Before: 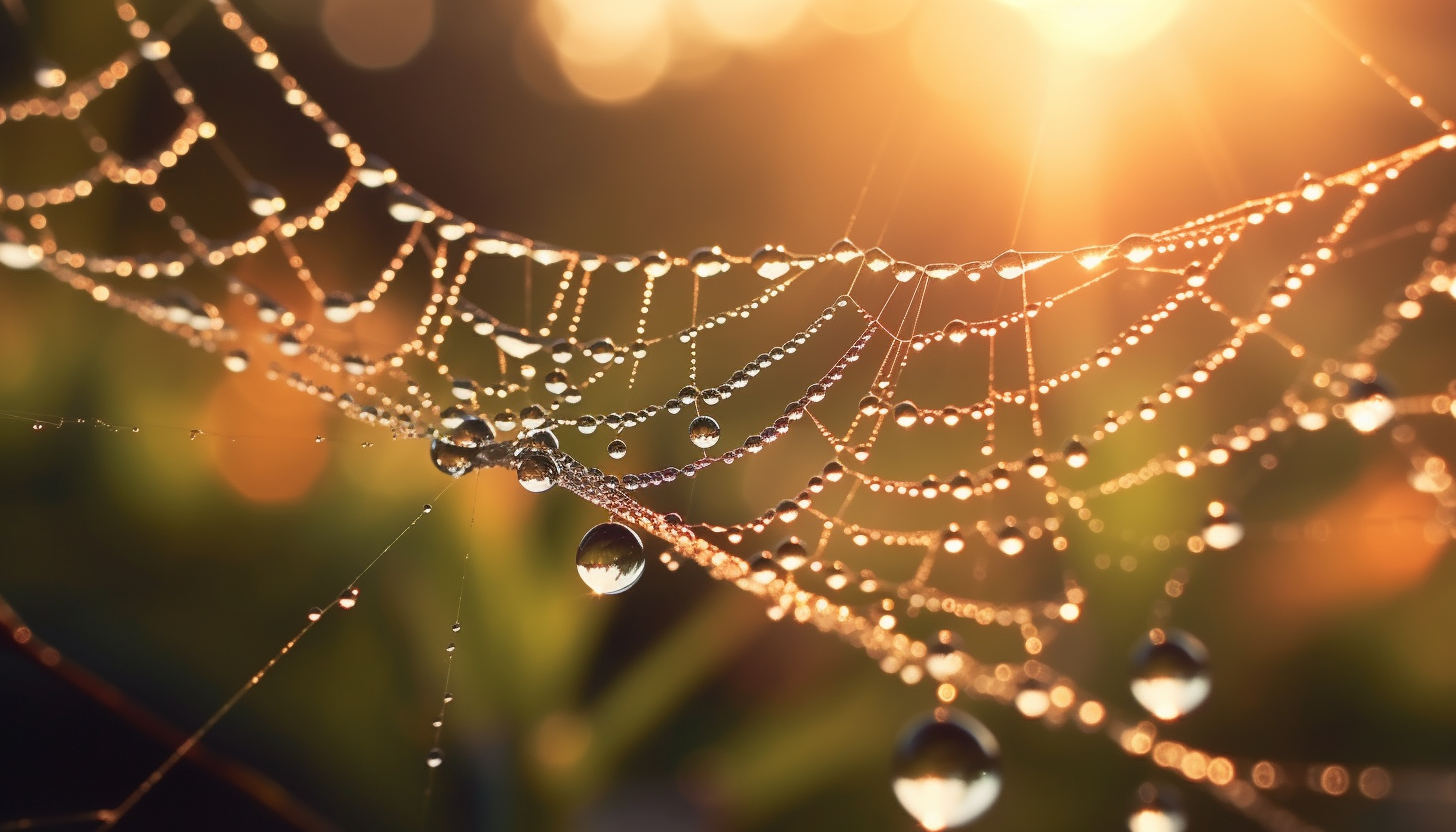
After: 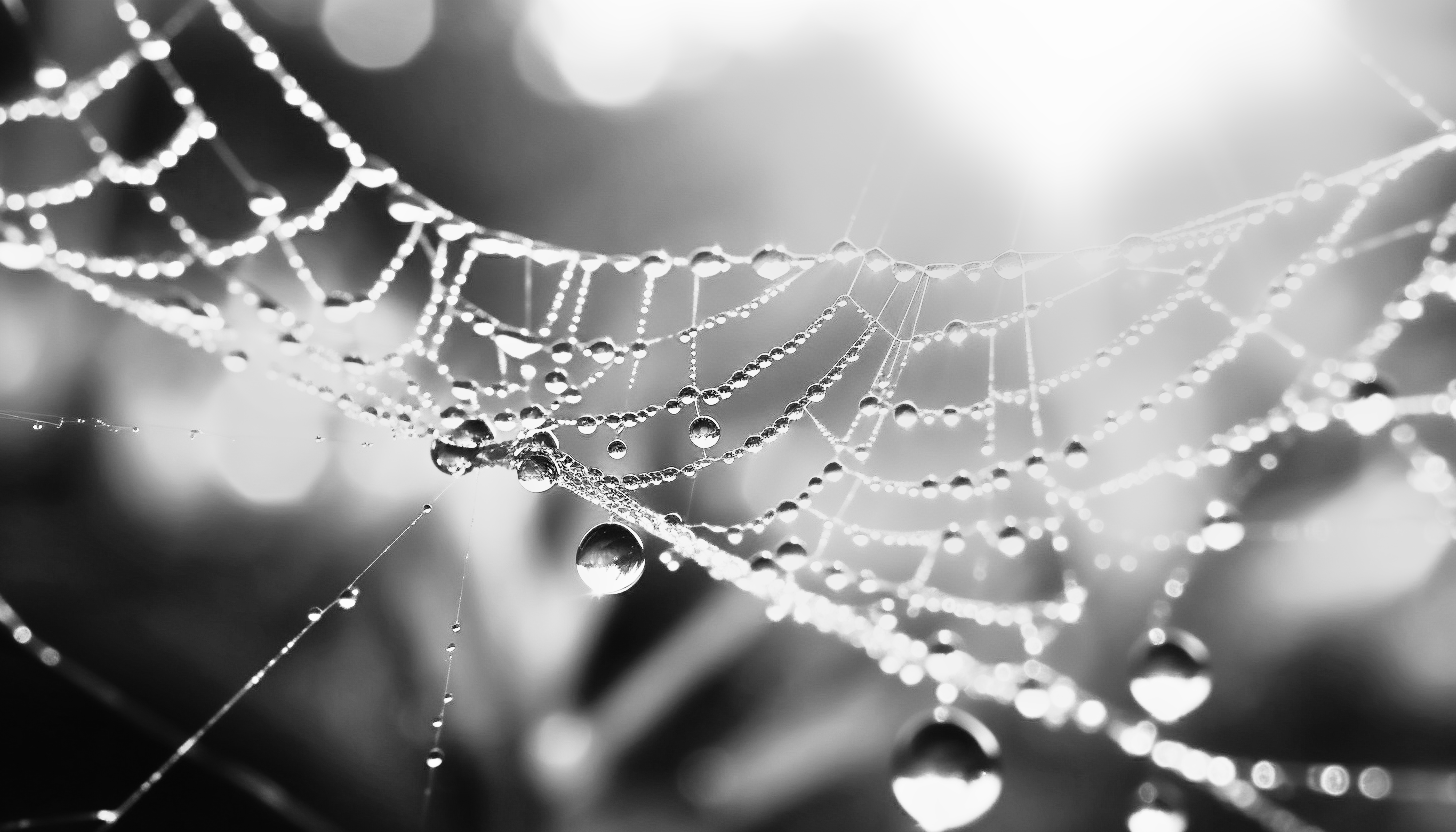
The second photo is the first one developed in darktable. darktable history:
white balance: red 1.467, blue 0.684
rgb curve: curves: ch0 [(0, 0) (0.21, 0.15) (0.24, 0.21) (0.5, 0.75) (0.75, 0.96) (0.89, 0.99) (1, 1)]; ch1 [(0, 0.02) (0.21, 0.13) (0.25, 0.2) (0.5, 0.67) (0.75, 0.9) (0.89, 0.97) (1, 1)]; ch2 [(0, 0.02) (0.21, 0.13) (0.25, 0.2) (0.5, 0.67) (0.75, 0.9) (0.89, 0.97) (1, 1)], compensate middle gray true
monochrome: on, module defaults
shadows and highlights: low approximation 0.01, soften with gaussian
